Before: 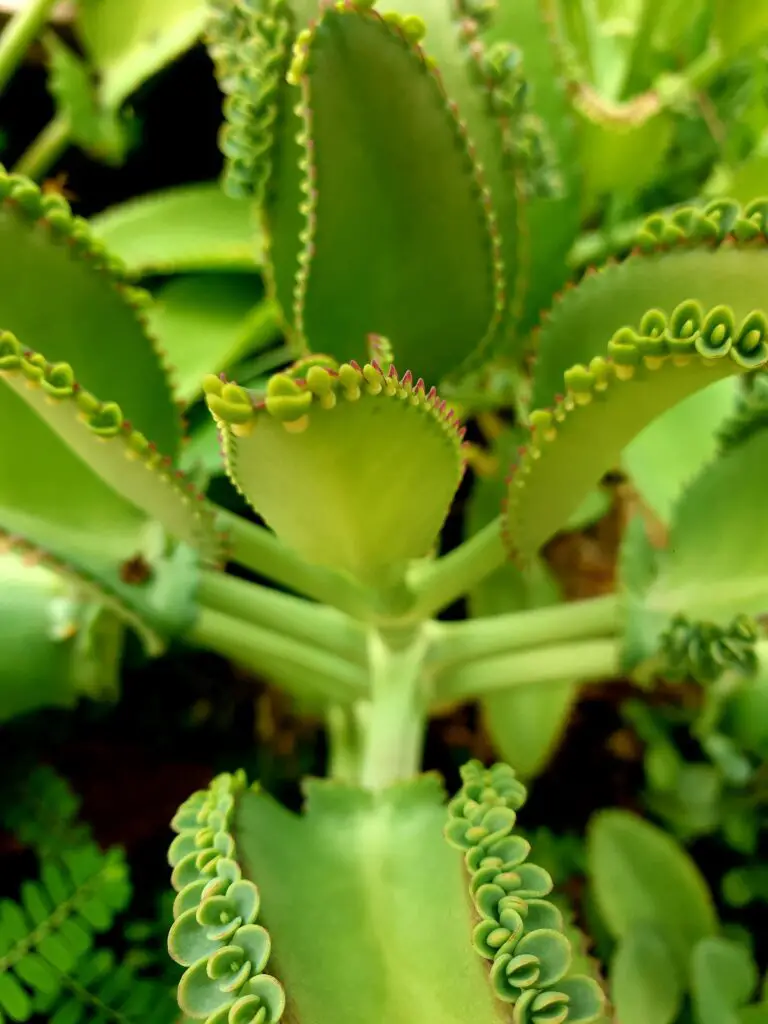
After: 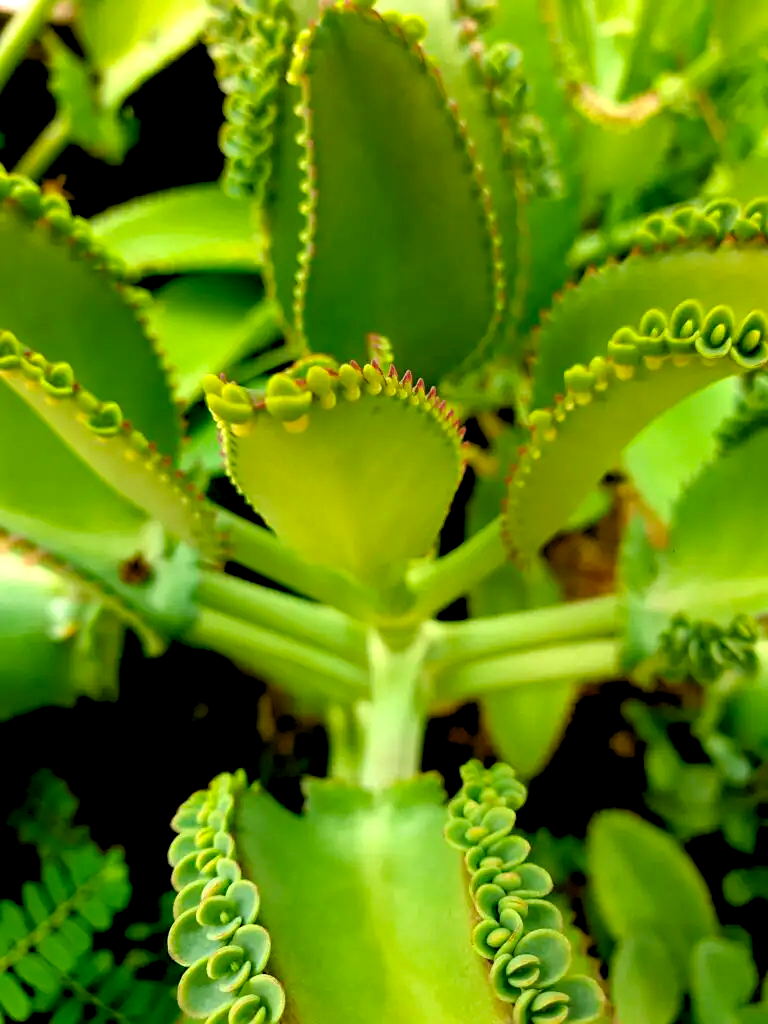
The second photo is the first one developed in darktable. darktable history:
rgb levels: levels [[0.01, 0.419, 0.839], [0, 0.5, 1], [0, 0.5, 1]]
color balance: output saturation 110%
sharpen: amount 0.2
haze removal: compatibility mode true, adaptive false
